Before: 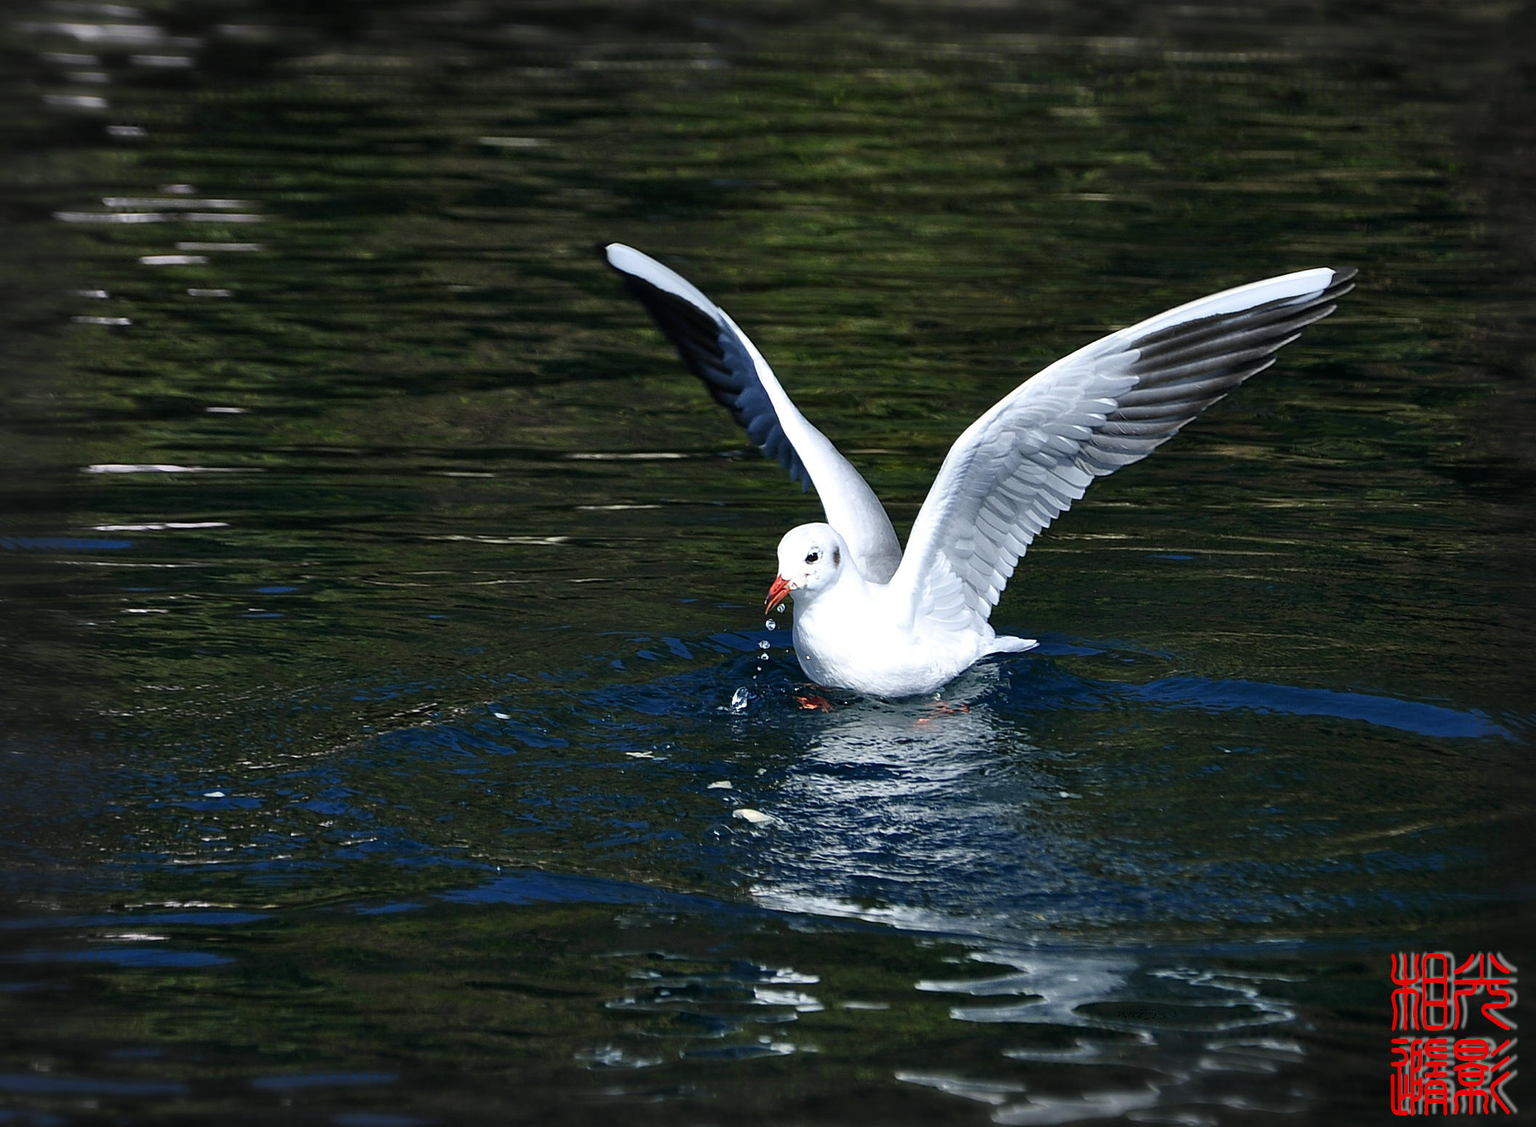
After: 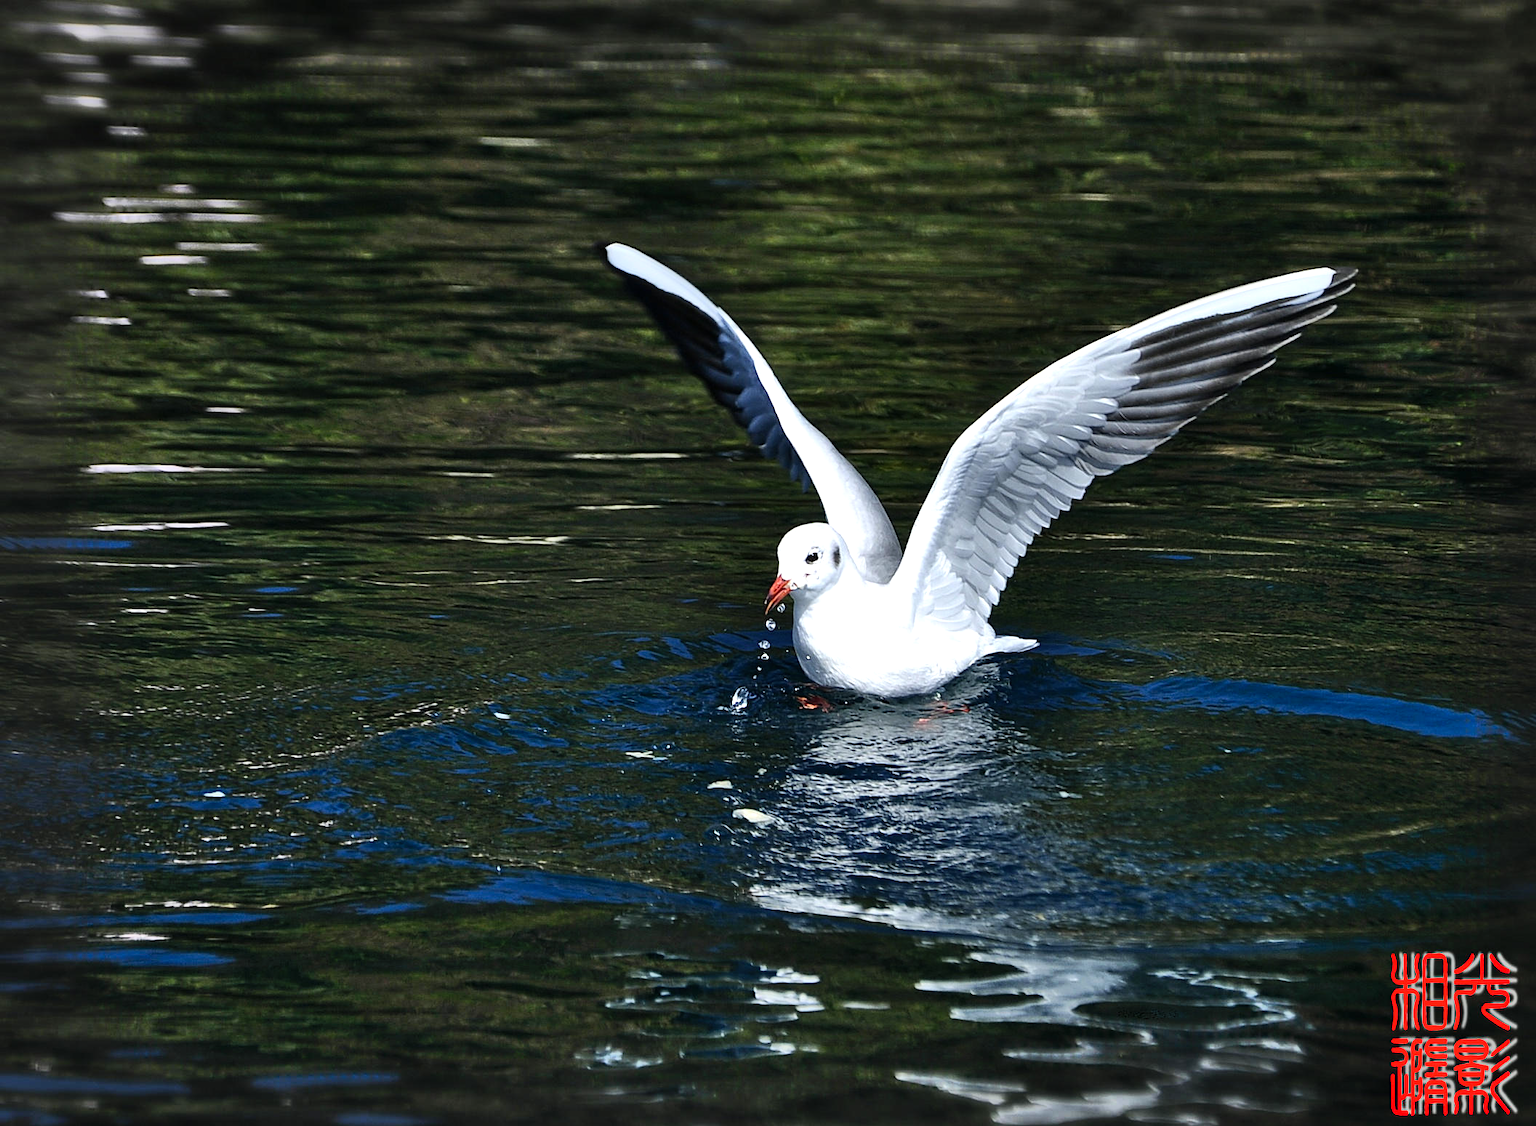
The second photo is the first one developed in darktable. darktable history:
exposure: exposure -0.153 EV, compensate highlight preservation false
shadows and highlights: soften with gaussian
tone equalizer: -8 EV -0.417 EV, -7 EV -0.389 EV, -6 EV -0.333 EV, -5 EV -0.222 EV, -3 EV 0.222 EV, -2 EV 0.333 EV, -1 EV 0.389 EV, +0 EV 0.417 EV, edges refinement/feathering 500, mask exposure compensation -1.57 EV, preserve details no
